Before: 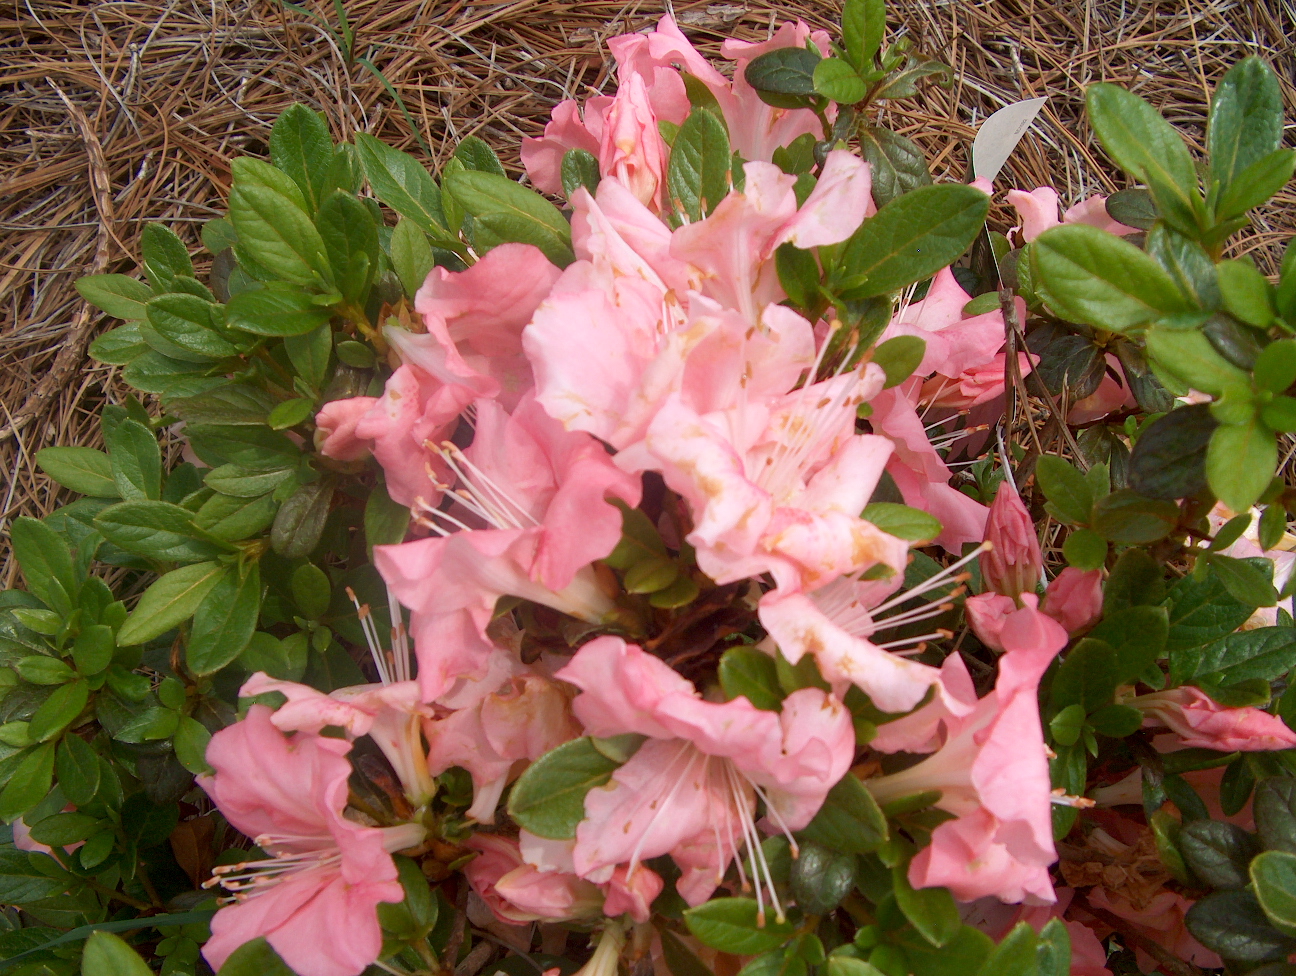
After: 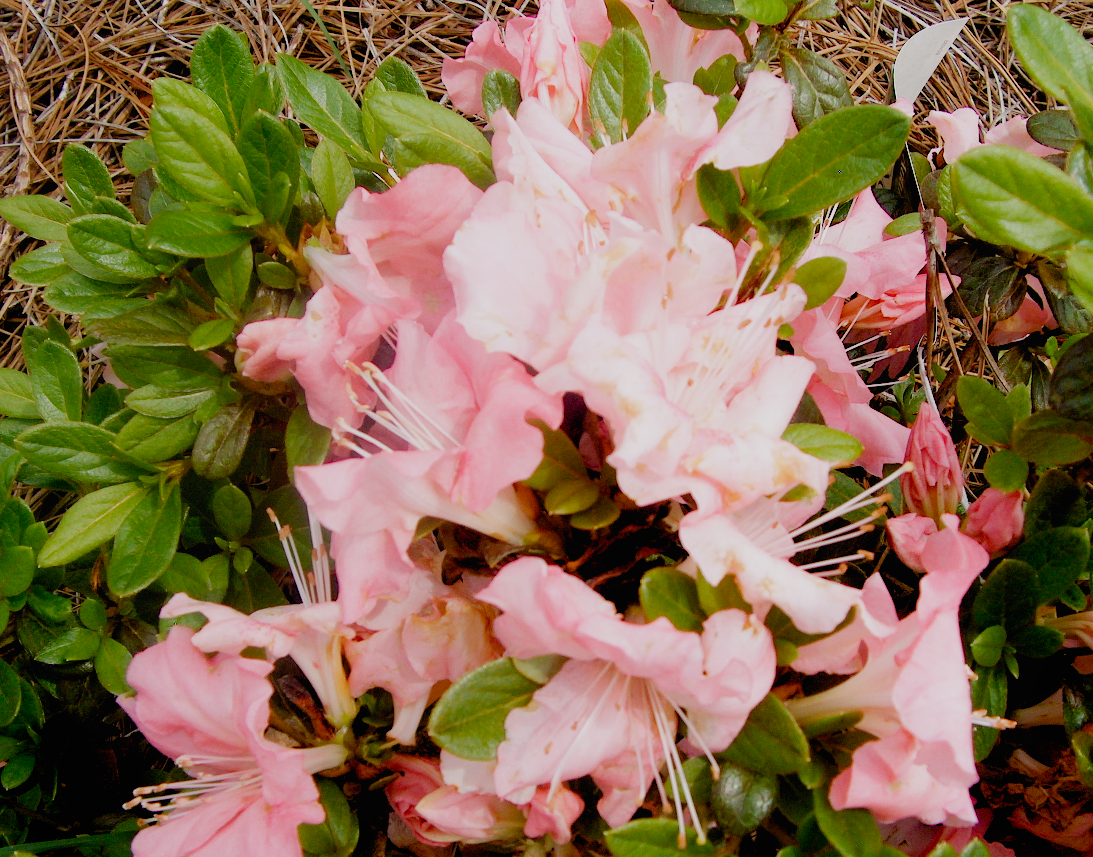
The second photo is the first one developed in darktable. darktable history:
filmic rgb: black relative exposure -7.22 EV, white relative exposure 5.38 EV, threshold 3.03 EV, hardness 3.03, preserve chrominance no, color science v5 (2021), enable highlight reconstruction true
crop: left 6.107%, top 8.104%, right 9.533%, bottom 4.029%
local contrast: mode bilateral grid, contrast 100, coarseness 100, detail 90%, midtone range 0.2
exposure: black level correction 0.012, exposure 0.692 EV, compensate highlight preservation false
